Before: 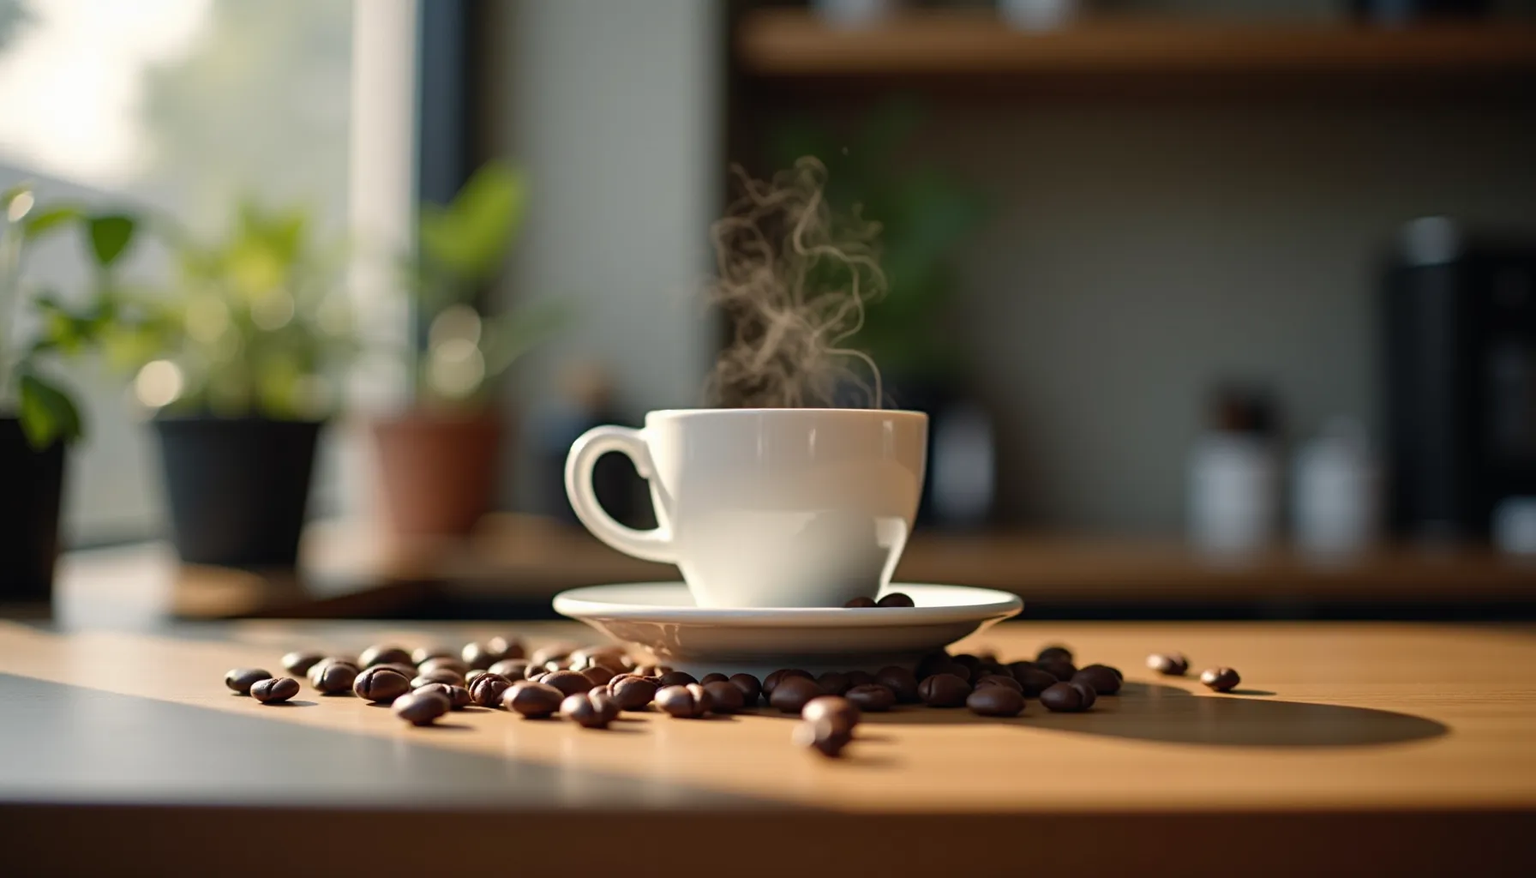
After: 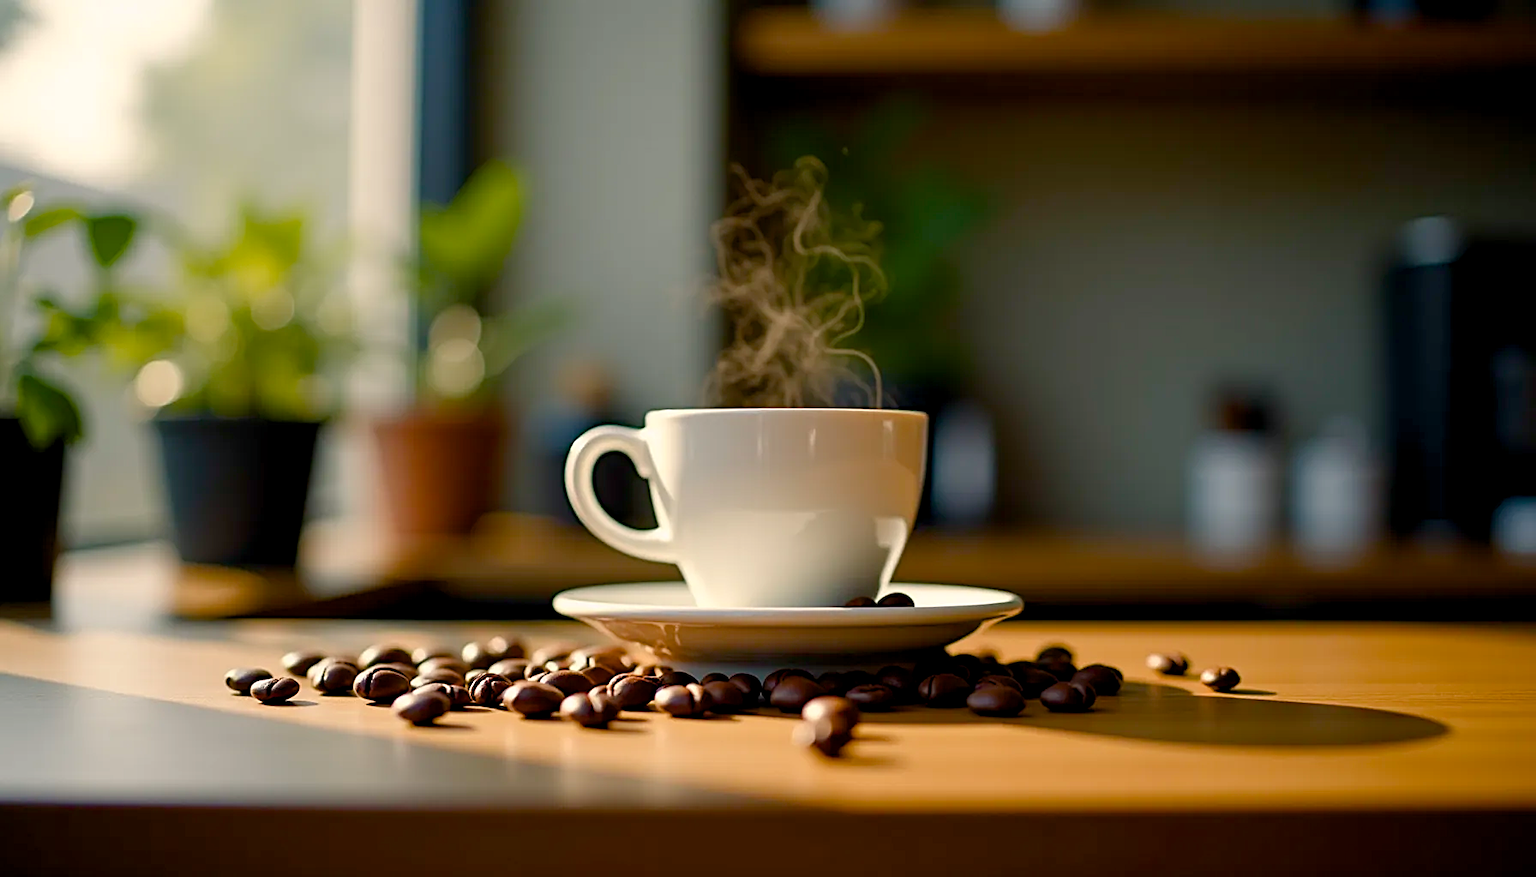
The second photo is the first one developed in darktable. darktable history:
sharpen: on, module defaults
color balance rgb: shadows lift › chroma 1%, shadows lift › hue 240.84°, highlights gain › chroma 2%, highlights gain › hue 73.2°, global offset › luminance -0.5%, perceptual saturation grading › global saturation 20%, perceptual saturation grading › highlights -25%, perceptual saturation grading › shadows 50%, global vibrance 25.26%
